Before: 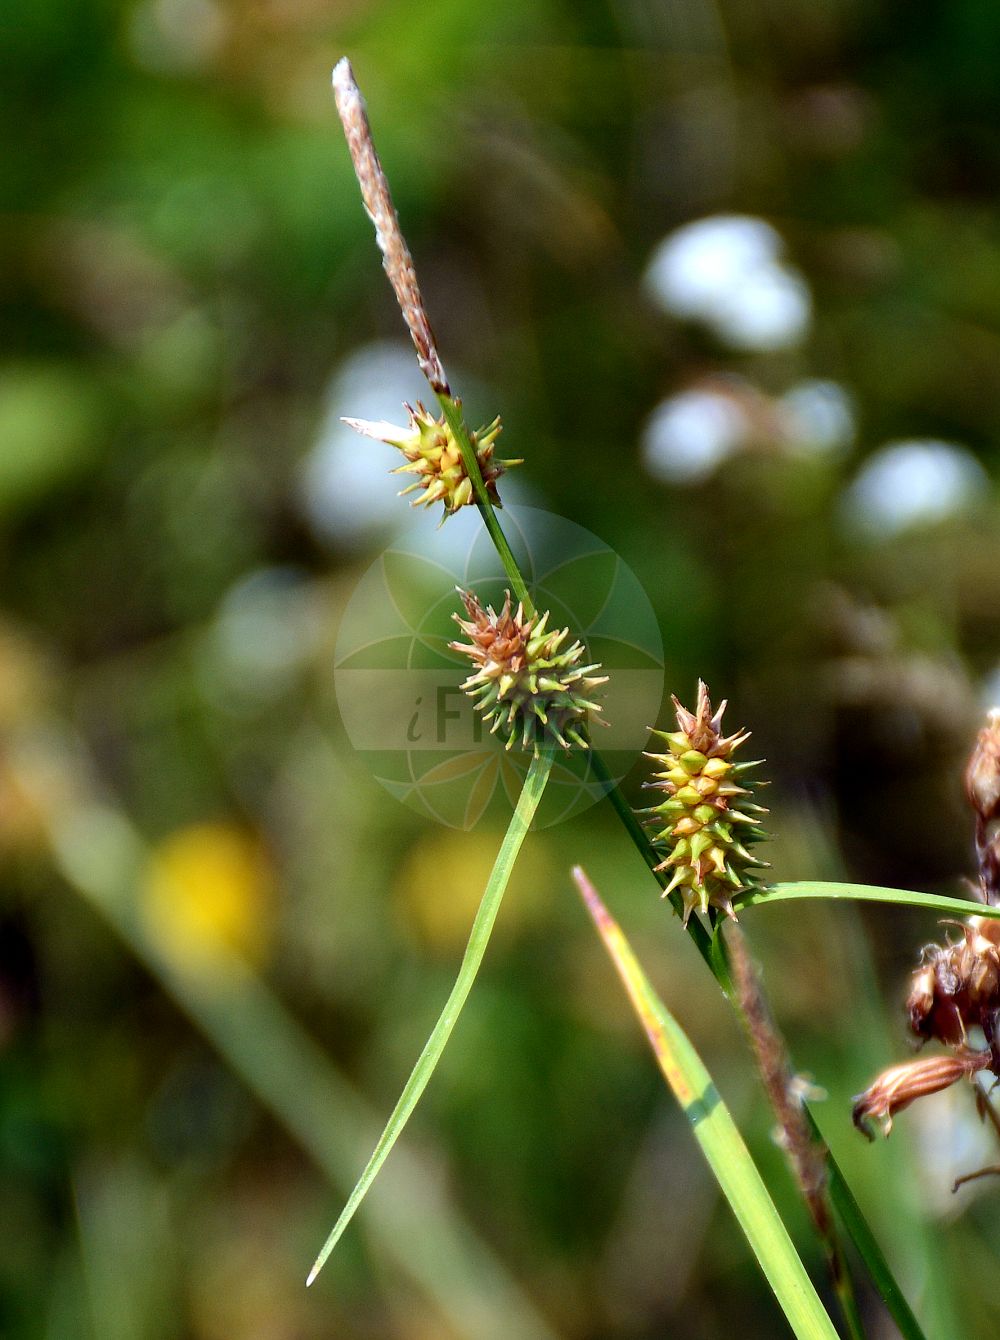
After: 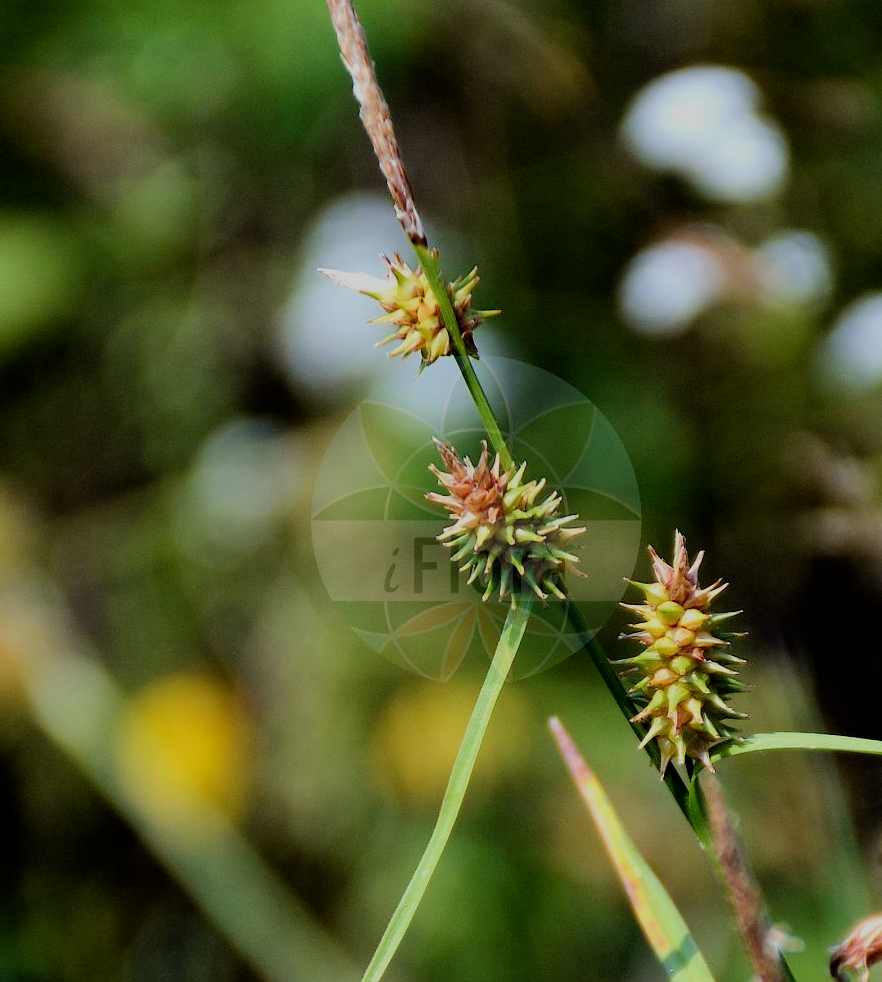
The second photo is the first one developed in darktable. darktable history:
crop and rotate: left 2.322%, top 11.162%, right 9.394%, bottom 15.505%
filmic rgb: black relative exposure -7.1 EV, white relative exposure 5.37 EV, hardness 3.02
